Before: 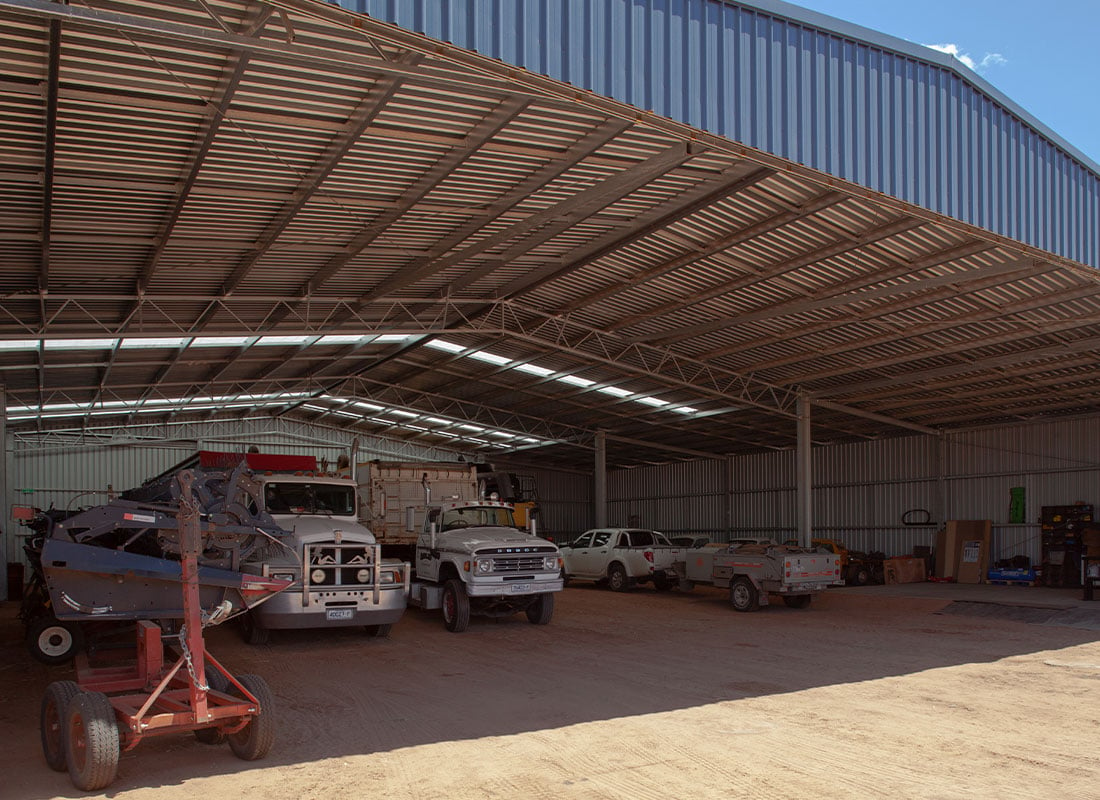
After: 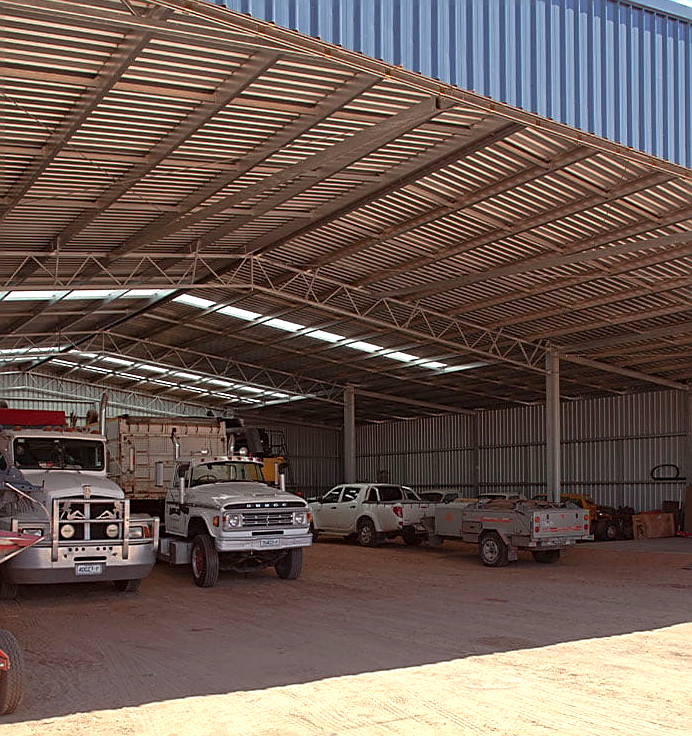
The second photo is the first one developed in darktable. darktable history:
crop and rotate: left 22.854%, top 5.639%, right 14.221%, bottom 2.355%
exposure: exposure 0.606 EV, compensate highlight preservation false
tone equalizer: on, module defaults
sharpen: amount 0.558
